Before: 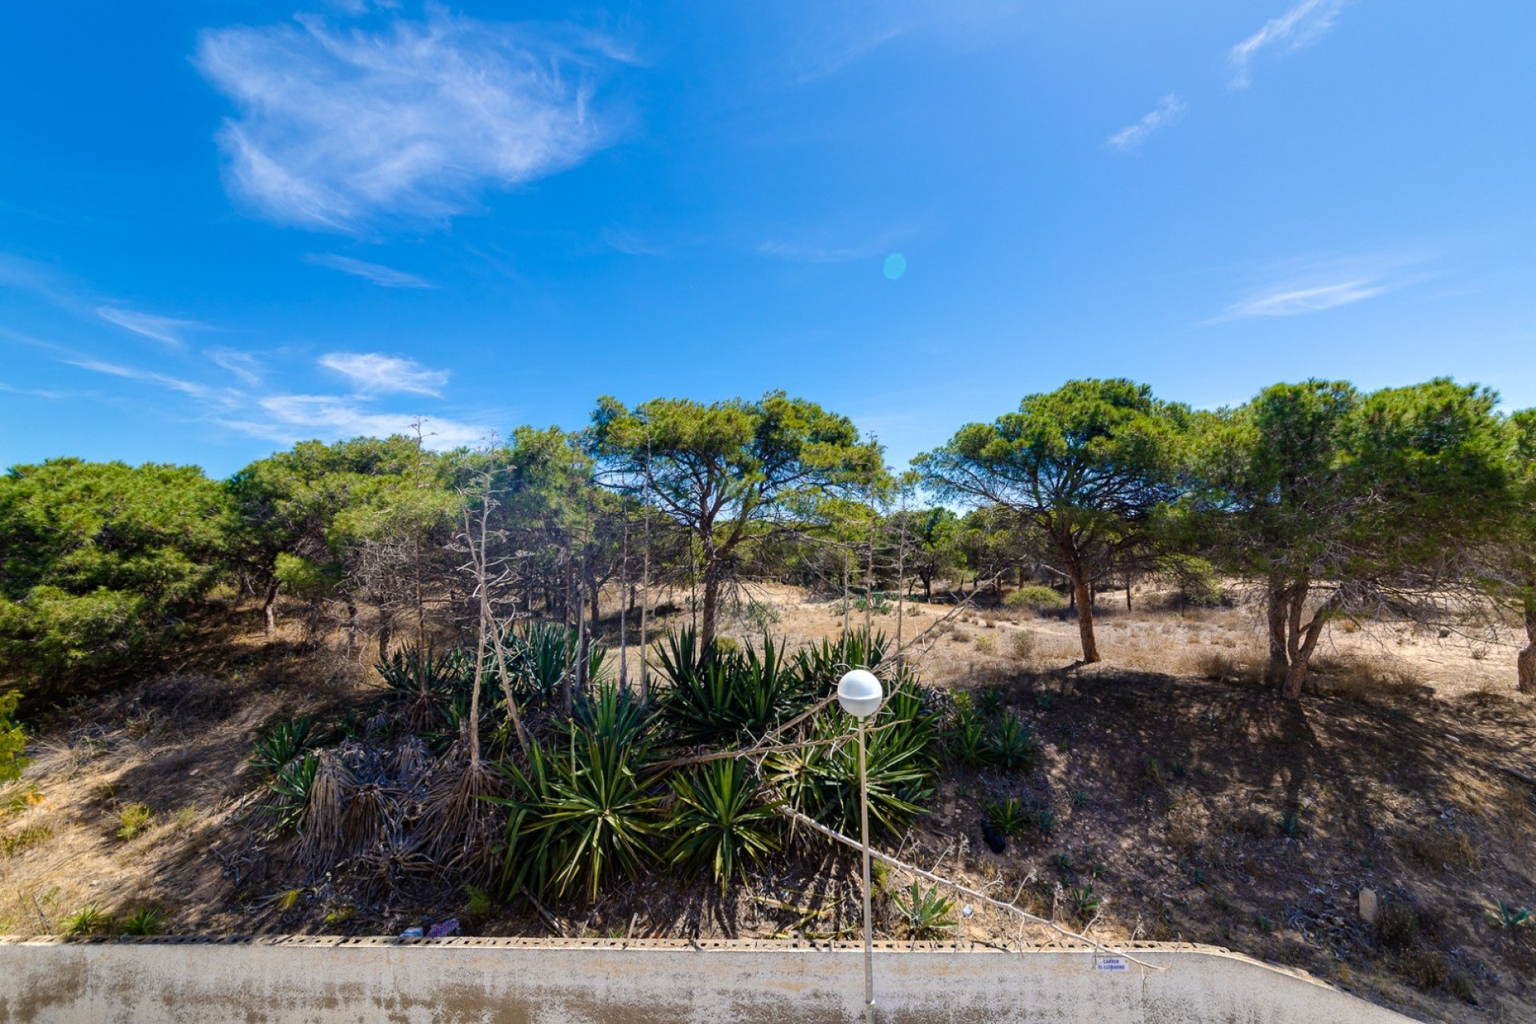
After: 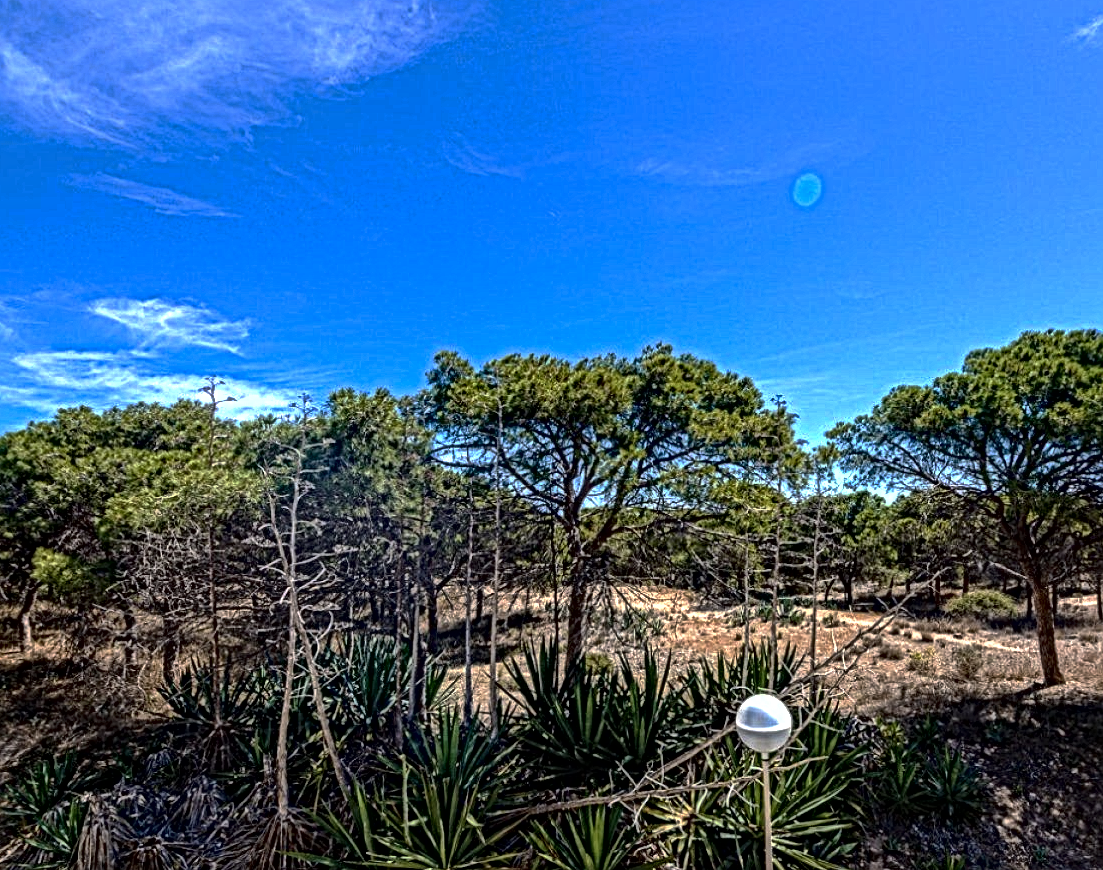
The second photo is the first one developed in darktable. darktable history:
crop: left 16.235%, top 11.231%, right 26.272%, bottom 20.769%
local contrast: mode bilateral grid, contrast 19, coarseness 4, detail 300%, midtone range 0.2
tone equalizer: -8 EV -0.387 EV, -7 EV -0.363 EV, -6 EV -0.361 EV, -5 EV -0.191 EV, -3 EV 0.212 EV, -2 EV 0.343 EV, -1 EV 0.391 EV, +0 EV 0.405 EV, edges refinement/feathering 500, mask exposure compensation -1.57 EV, preserve details no
base curve: curves: ch0 [(0, 0) (0.841, 0.609) (1, 1)], preserve colors none
shadows and highlights: shadows 1.59, highlights 38.58
